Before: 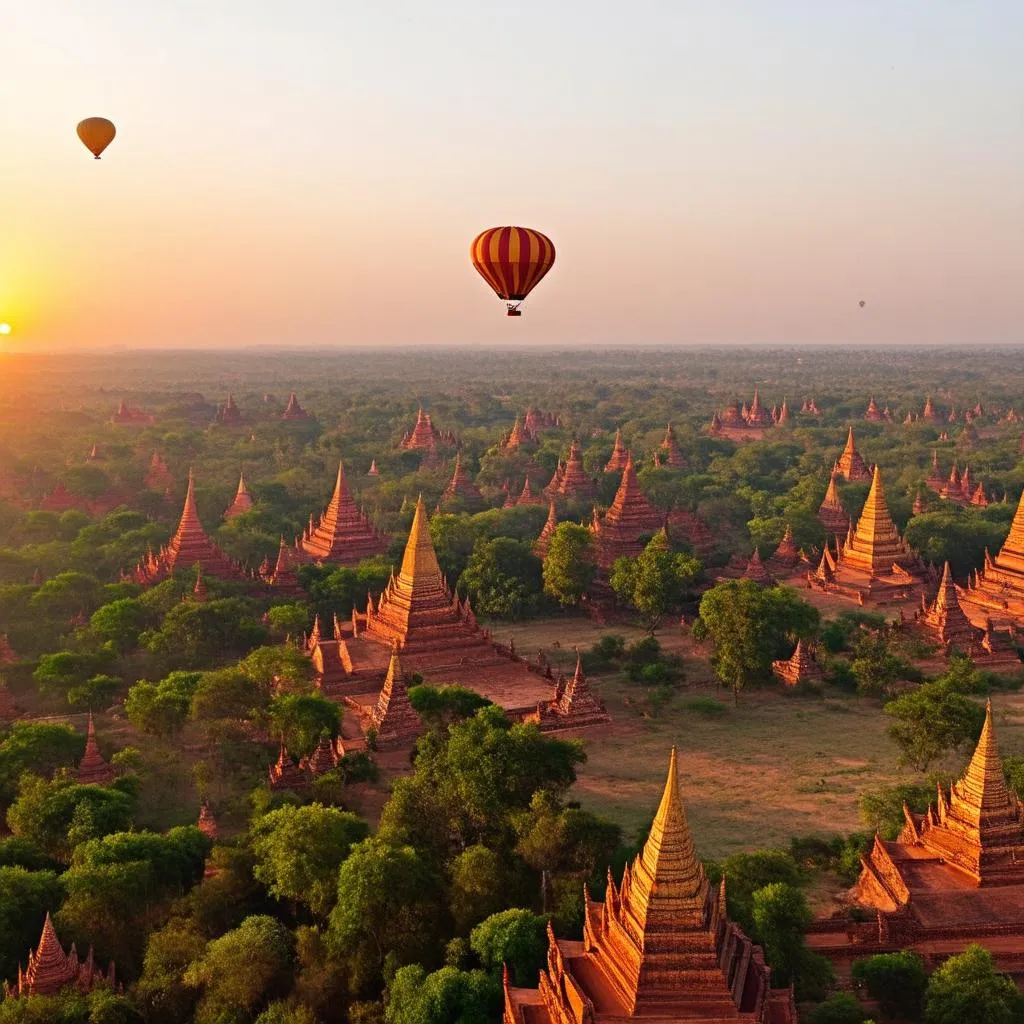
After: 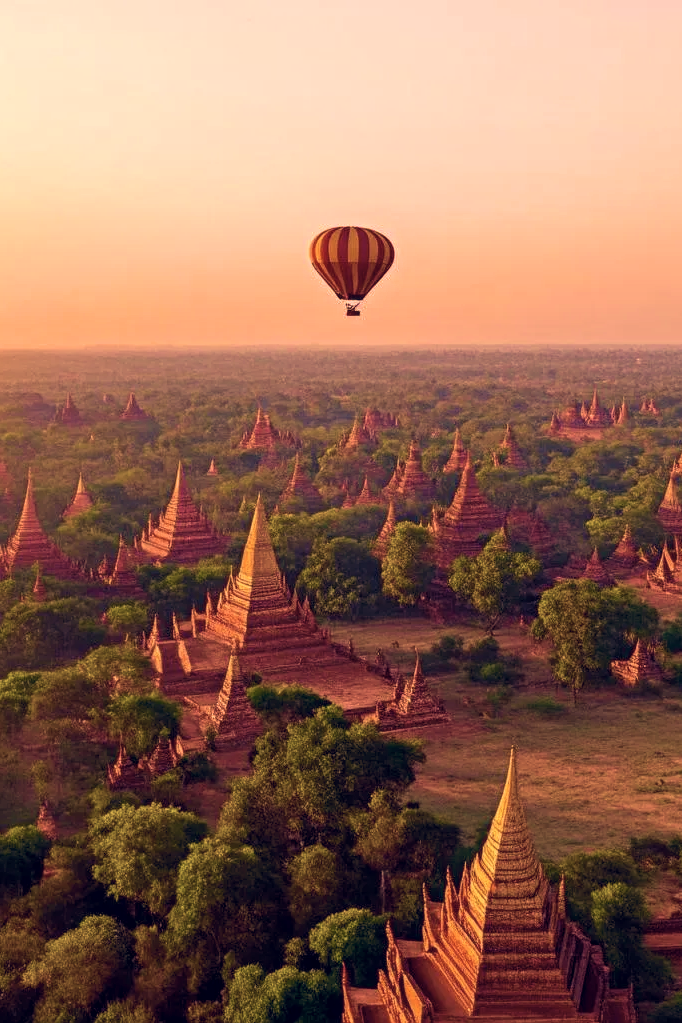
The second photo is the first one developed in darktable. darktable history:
velvia: strength 74%
local contrast: on, module defaults
crop and rotate: left 15.754%, right 17.579%
color correction: highlights a* 19.59, highlights b* 27.49, shadows a* 3.46, shadows b* -17.28, saturation 0.73
